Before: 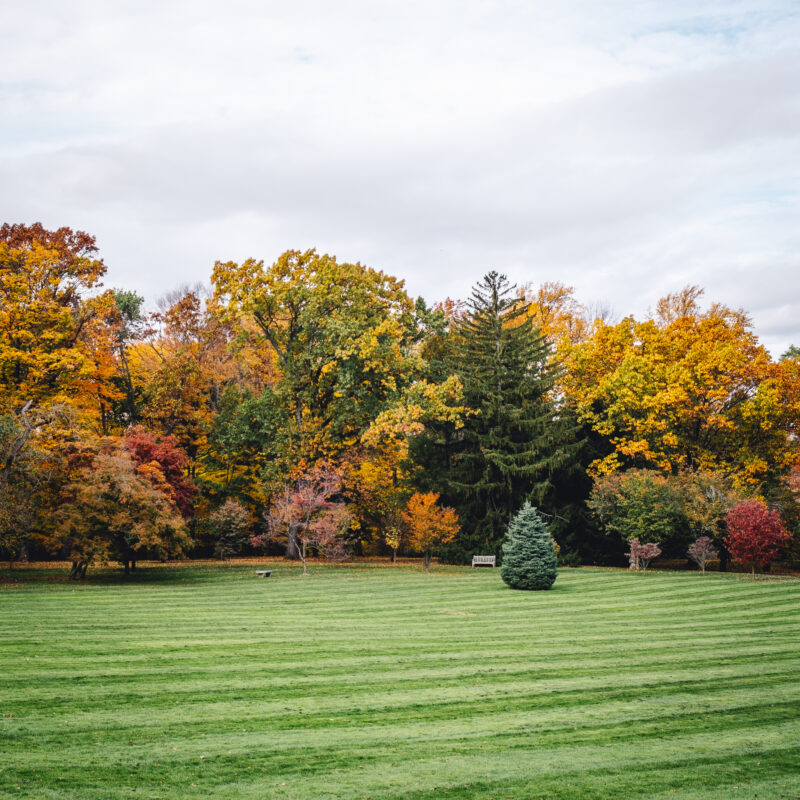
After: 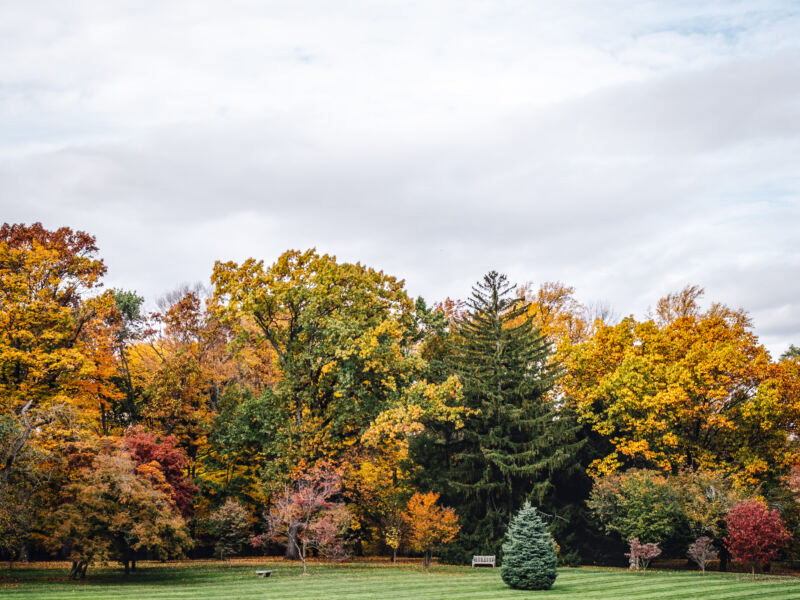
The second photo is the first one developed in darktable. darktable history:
local contrast: on, module defaults
crop: bottom 24.967%
